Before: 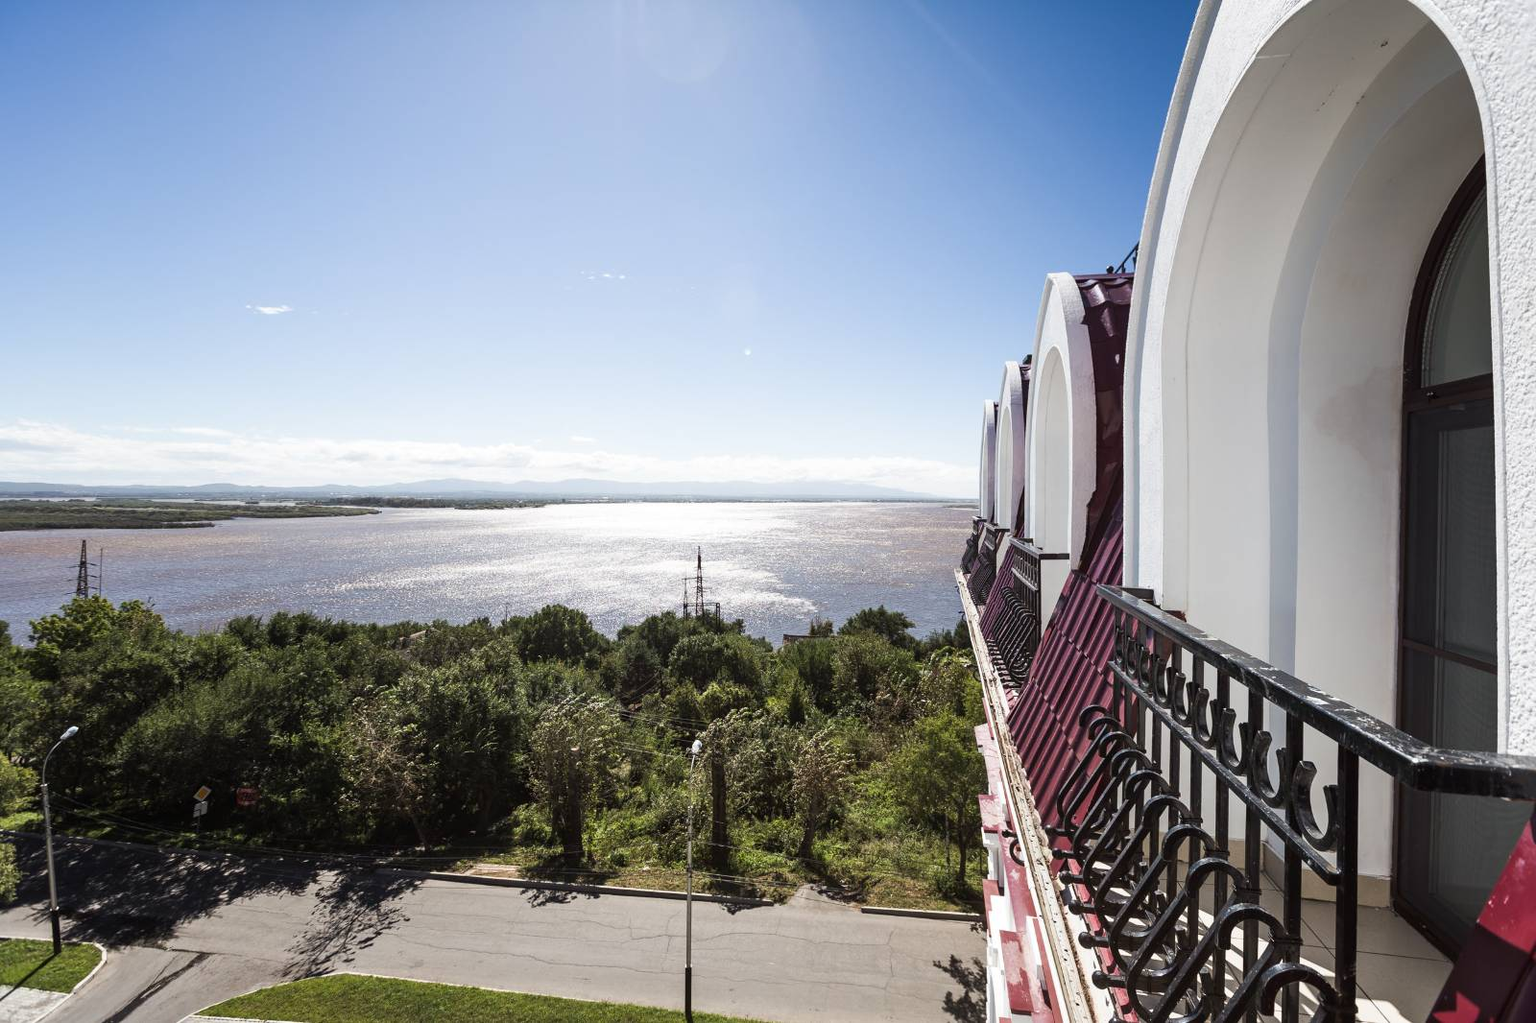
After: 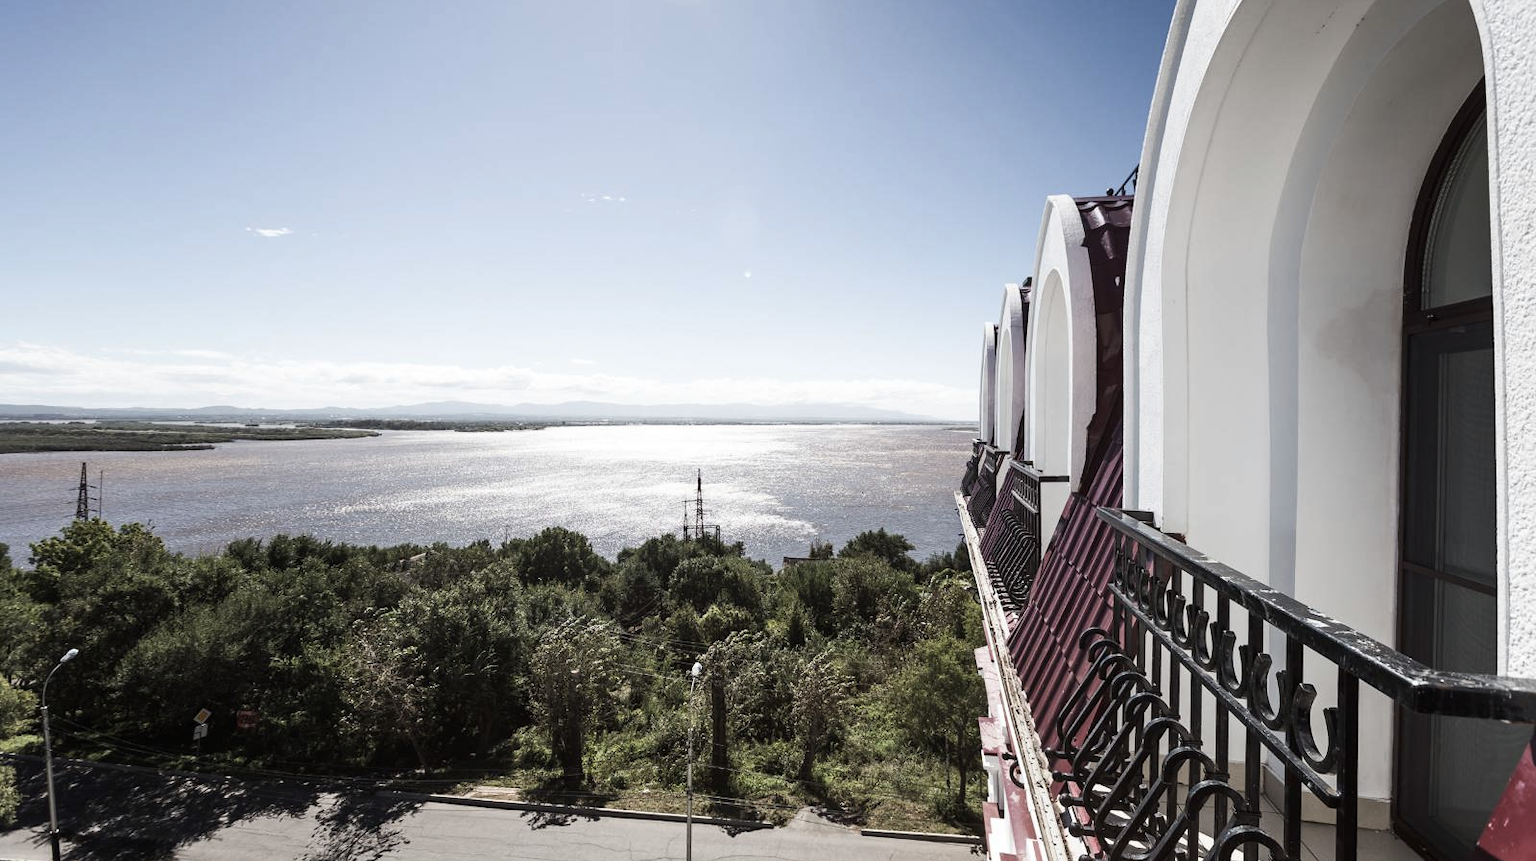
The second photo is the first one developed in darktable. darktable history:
crop: top 7.619%, bottom 8.217%
exposure: compensate highlight preservation false
contrast brightness saturation: contrast 0.103, saturation -0.361
